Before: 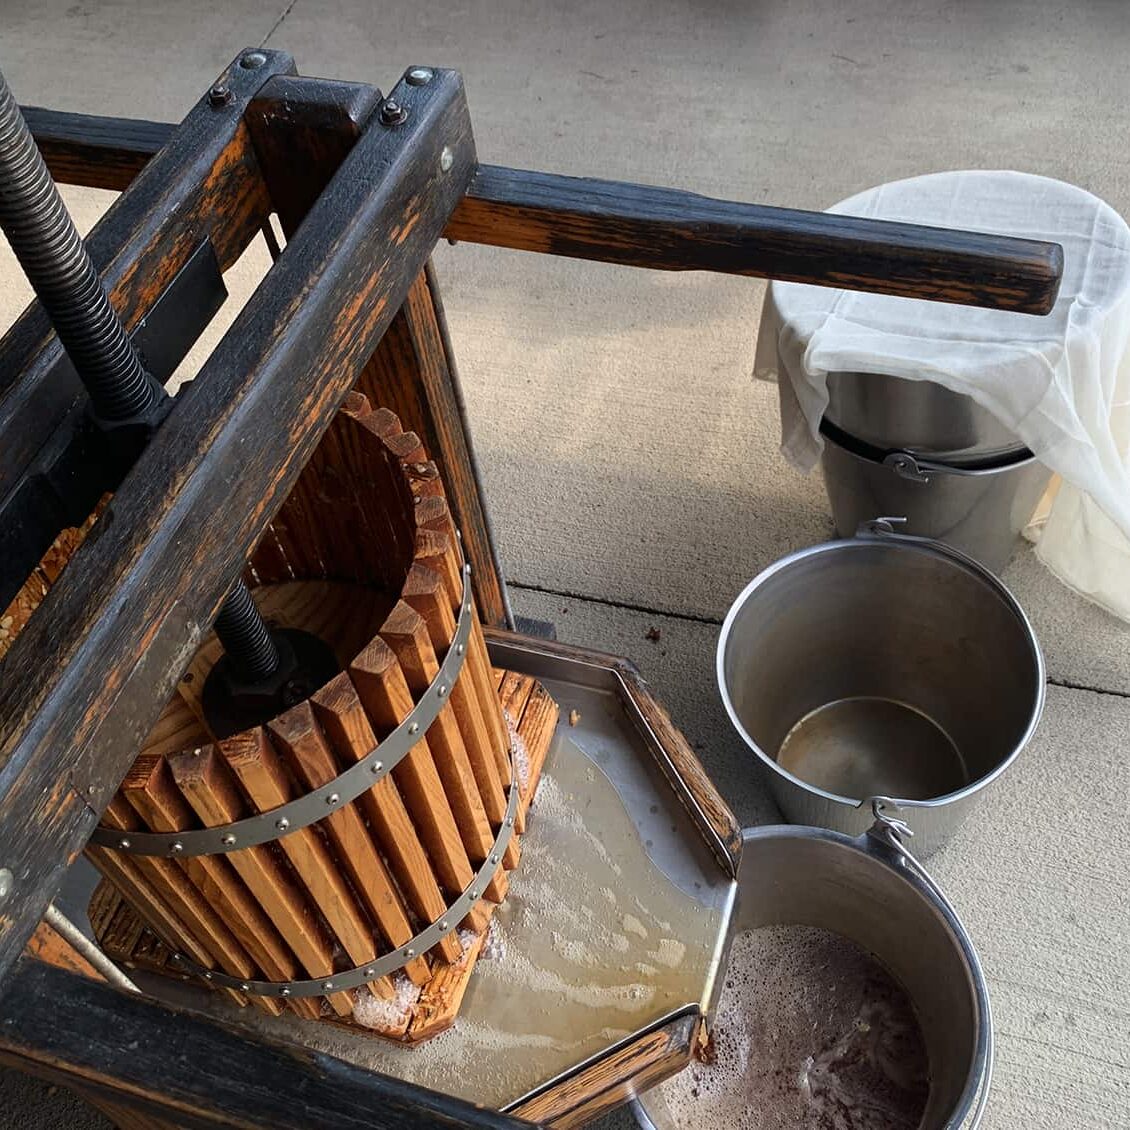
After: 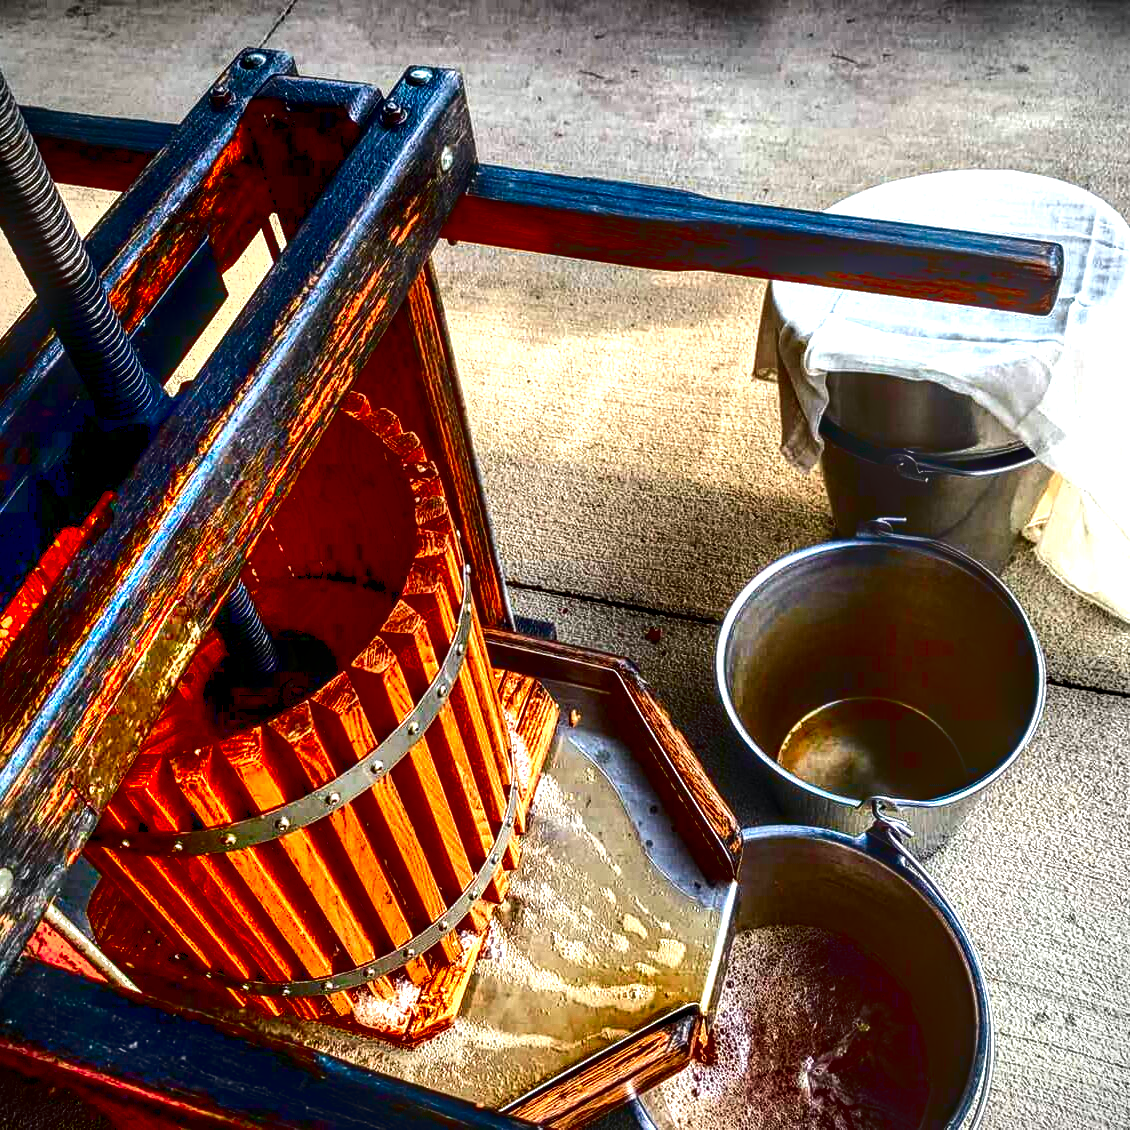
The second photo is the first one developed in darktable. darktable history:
vignetting: fall-off start 91.89%
tone curve: curves: ch0 [(0, 0) (0.051, 0.03) (0.096, 0.071) (0.251, 0.234) (0.461, 0.515) (0.605, 0.692) (0.761, 0.824) (0.881, 0.907) (1, 0.984)]; ch1 [(0, 0) (0.1, 0.038) (0.318, 0.243) (0.399, 0.351) (0.478, 0.469) (0.499, 0.499) (0.534, 0.541) (0.567, 0.592) (0.601, 0.629) (0.666, 0.7) (1, 1)]; ch2 [(0, 0) (0.453, 0.45) (0.479, 0.483) (0.504, 0.499) (0.52, 0.519) (0.541, 0.559) (0.601, 0.622) (0.824, 0.815) (1, 1)], color space Lab, independent channels, preserve colors none
exposure: black level correction 0, exposure 1.098 EV, compensate exposure bias true, compensate highlight preservation false
tone equalizer: -8 EV 0.251 EV, -7 EV 0.452 EV, -6 EV 0.439 EV, -5 EV 0.236 EV, -3 EV -0.27 EV, -2 EV -0.416 EV, -1 EV -0.413 EV, +0 EV -0.274 EV
local contrast: highlights 3%, shadows 1%, detail 181%
shadows and highlights: shadows 75.63, highlights -24.61, soften with gaussian
contrast brightness saturation: brightness -0.999, saturation 0.988
